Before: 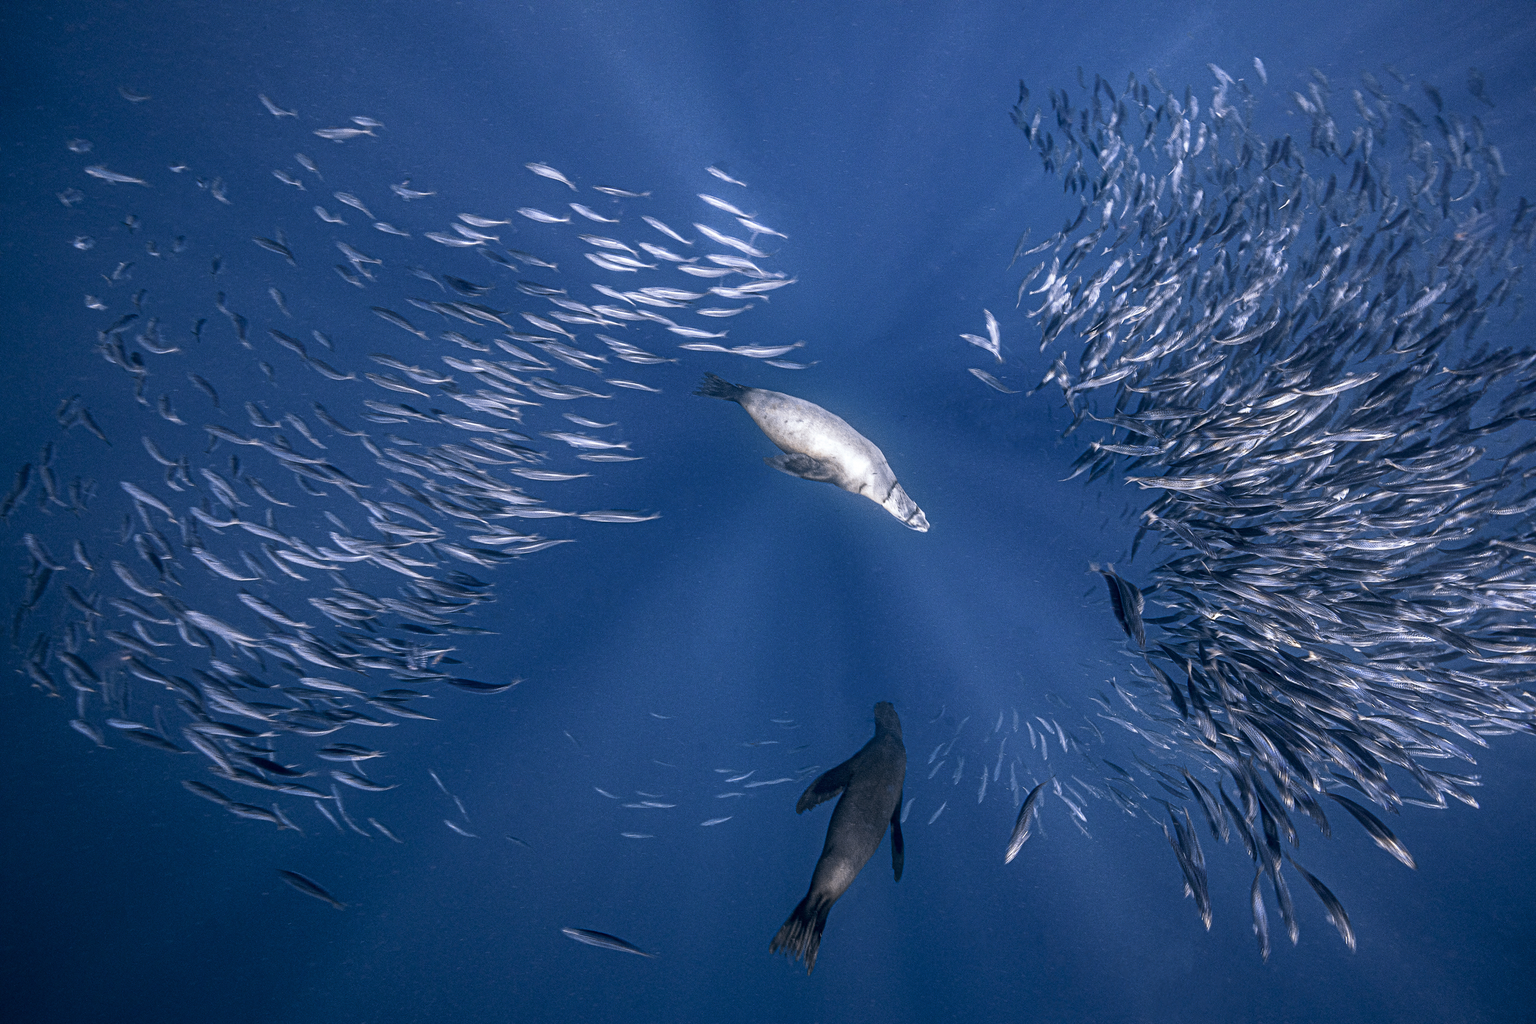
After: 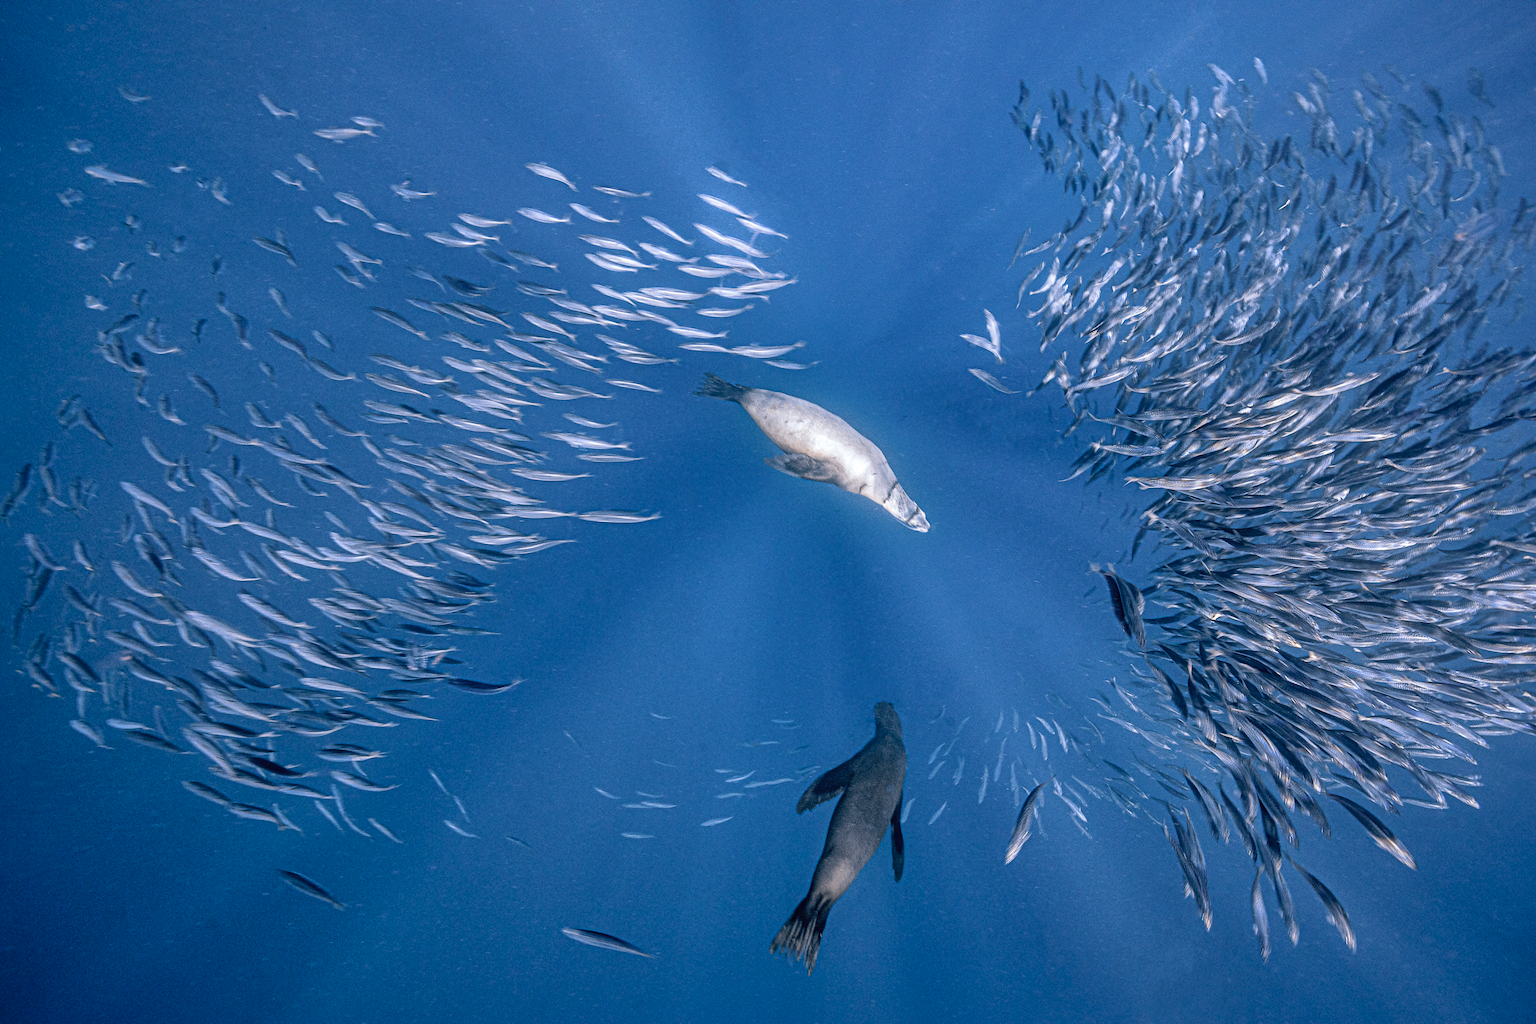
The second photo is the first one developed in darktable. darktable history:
shadows and highlights: on, module defaults
contrast brightness saturation: brightness 0.141
